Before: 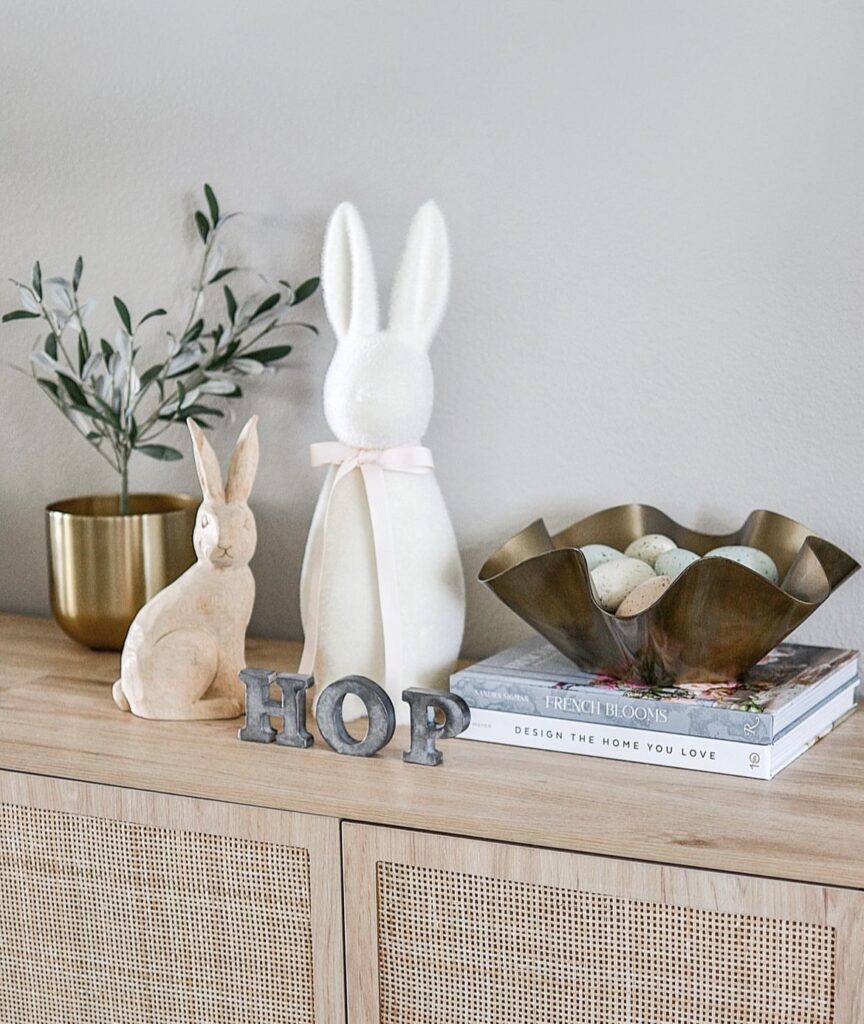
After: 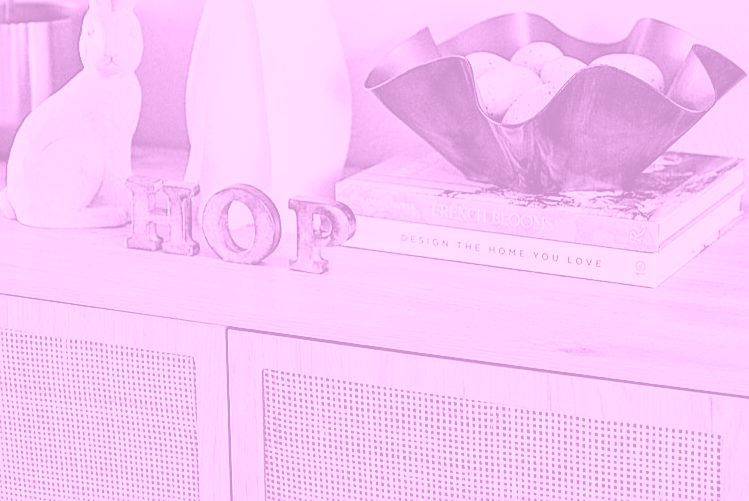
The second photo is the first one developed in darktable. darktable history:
crop and rotate: left 13.306%, top 48.129%, bottom 2.928%
sharpen: on, module defaults
colorize: hue 331.2°, saturation 75%, source mix 30.28%, lightness 70.52%, version 1
filmic rgb: black relative exposure -5 EV, white relative exposure 3.5 EV, hardness 3.19, contrast 1.3, highlights saturation mix -50%
